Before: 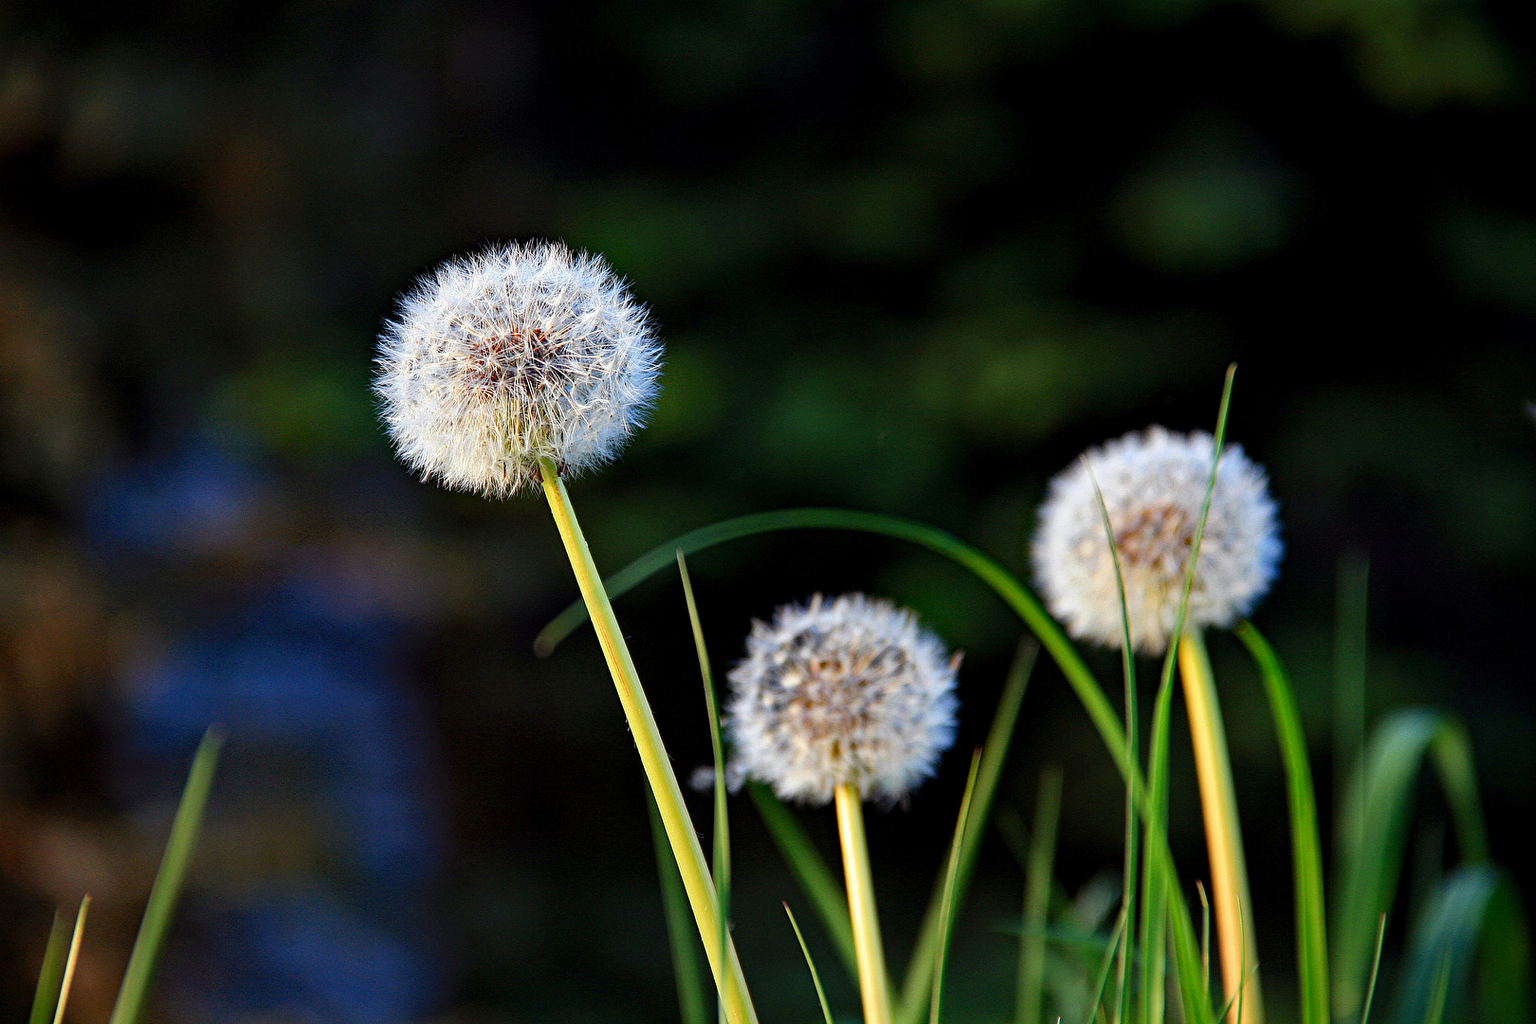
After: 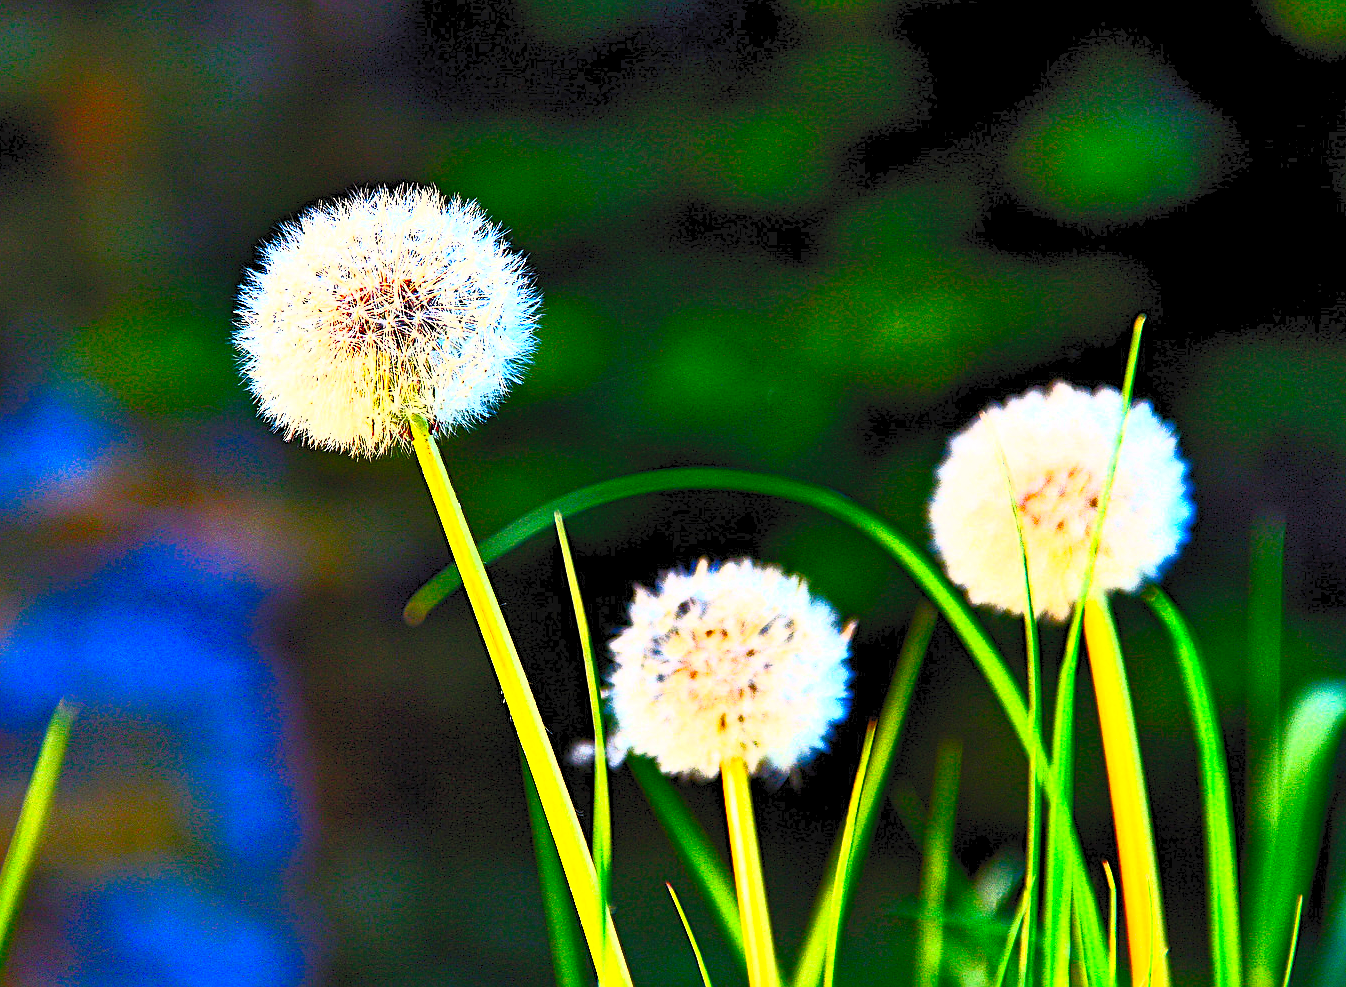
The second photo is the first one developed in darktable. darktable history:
color balance rgb: highlights gain › chroma 3.03%, highlights gain › hue 74.01°, linear chroma grading › global chroma 14.88%, perceptual saturation grading › global saturation 0.962%, perceptual saturation grading › highlights -25.104%, perceptual saturation grading › shadows 29.422%
contrast brightness saturation: contrast 0.982, brightness 0.986, saturation 0.982
exposure: exposure 0.376 EV, compensate exposure bias true, compensate highlight preservation false
shadows and highlights: soften with gaussian
sharpen: on, module defaults
crop: left 9.837%, top 6.345%, right 7.031%, bottom 2.237%
